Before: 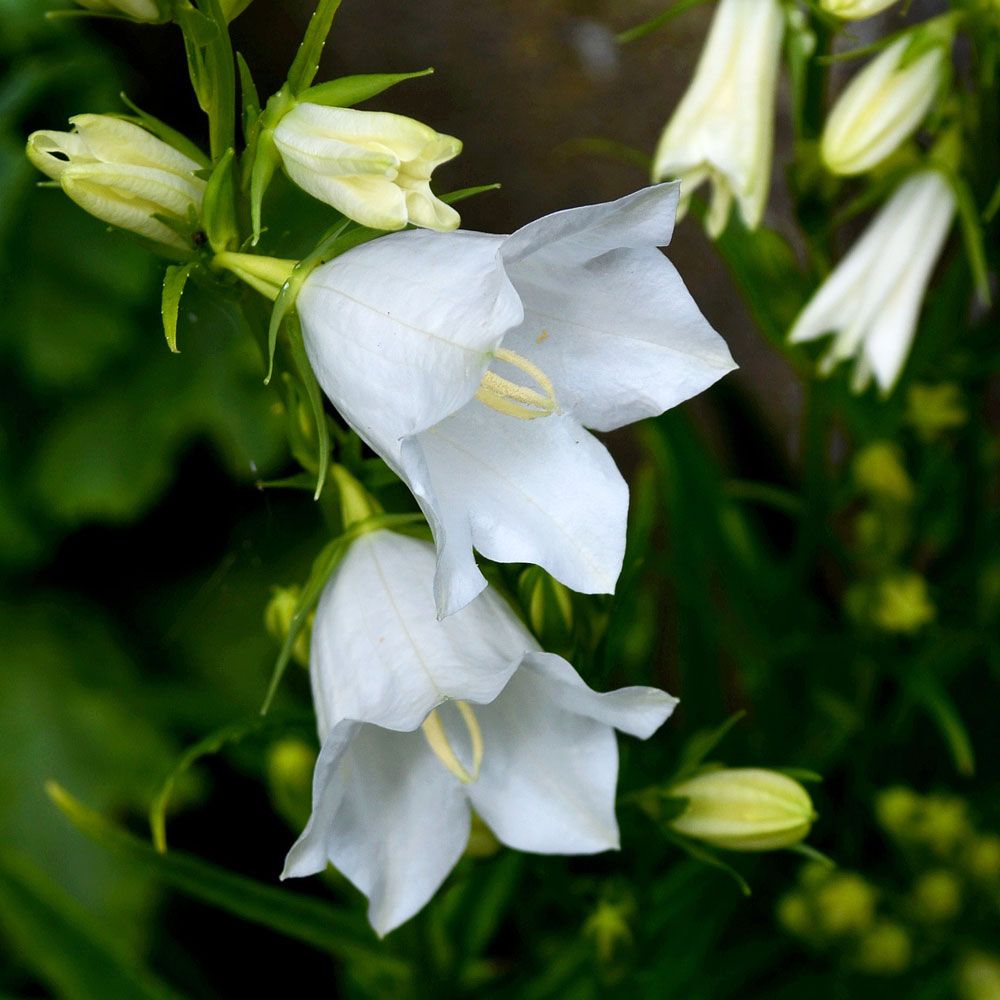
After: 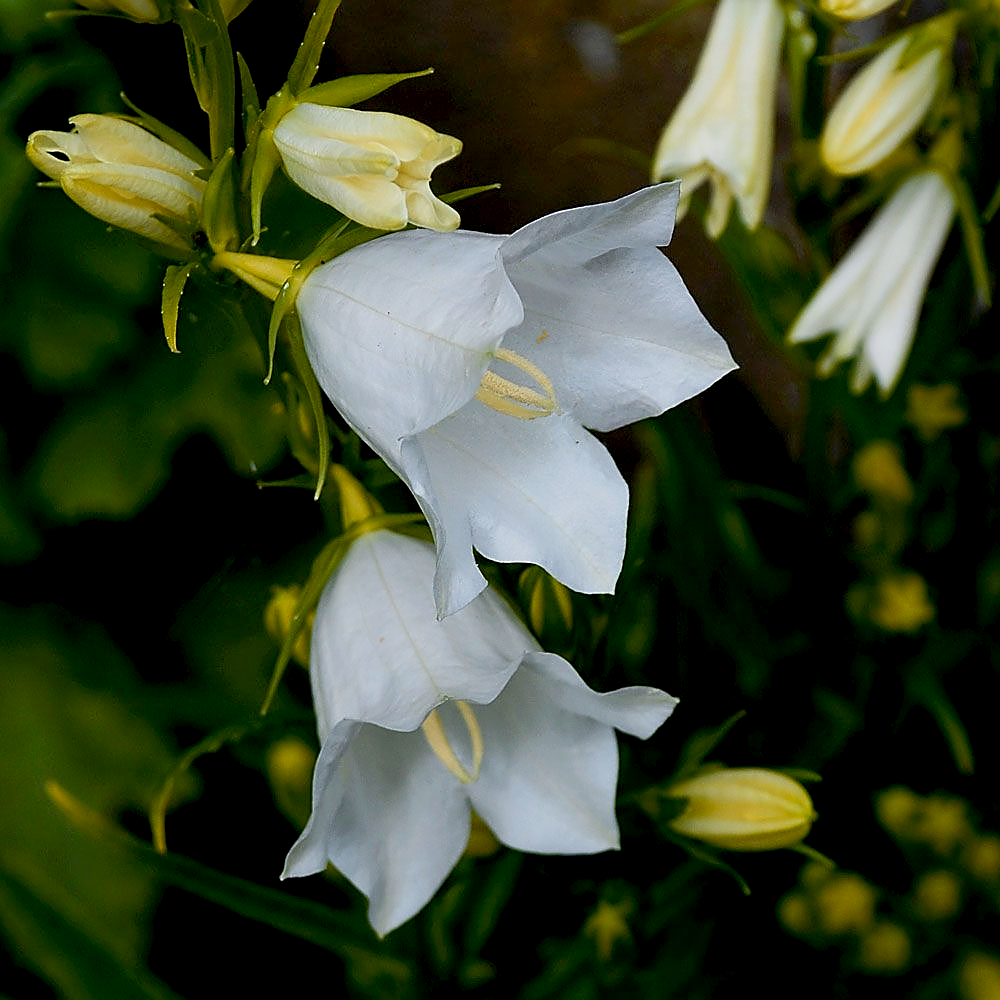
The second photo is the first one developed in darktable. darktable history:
sharpen: radius 1.4, amount 1.25, threshold 0.7
exposure: black level correction 0.011, exposure -0.478 EV, compensate highlight preservation false
color zones: curves: ch1 [(0.239, 0.552) (0.75, 0.5)]; ch2 [(0.25, 0.462) (0.749, 0.457)], mix 25.94%
